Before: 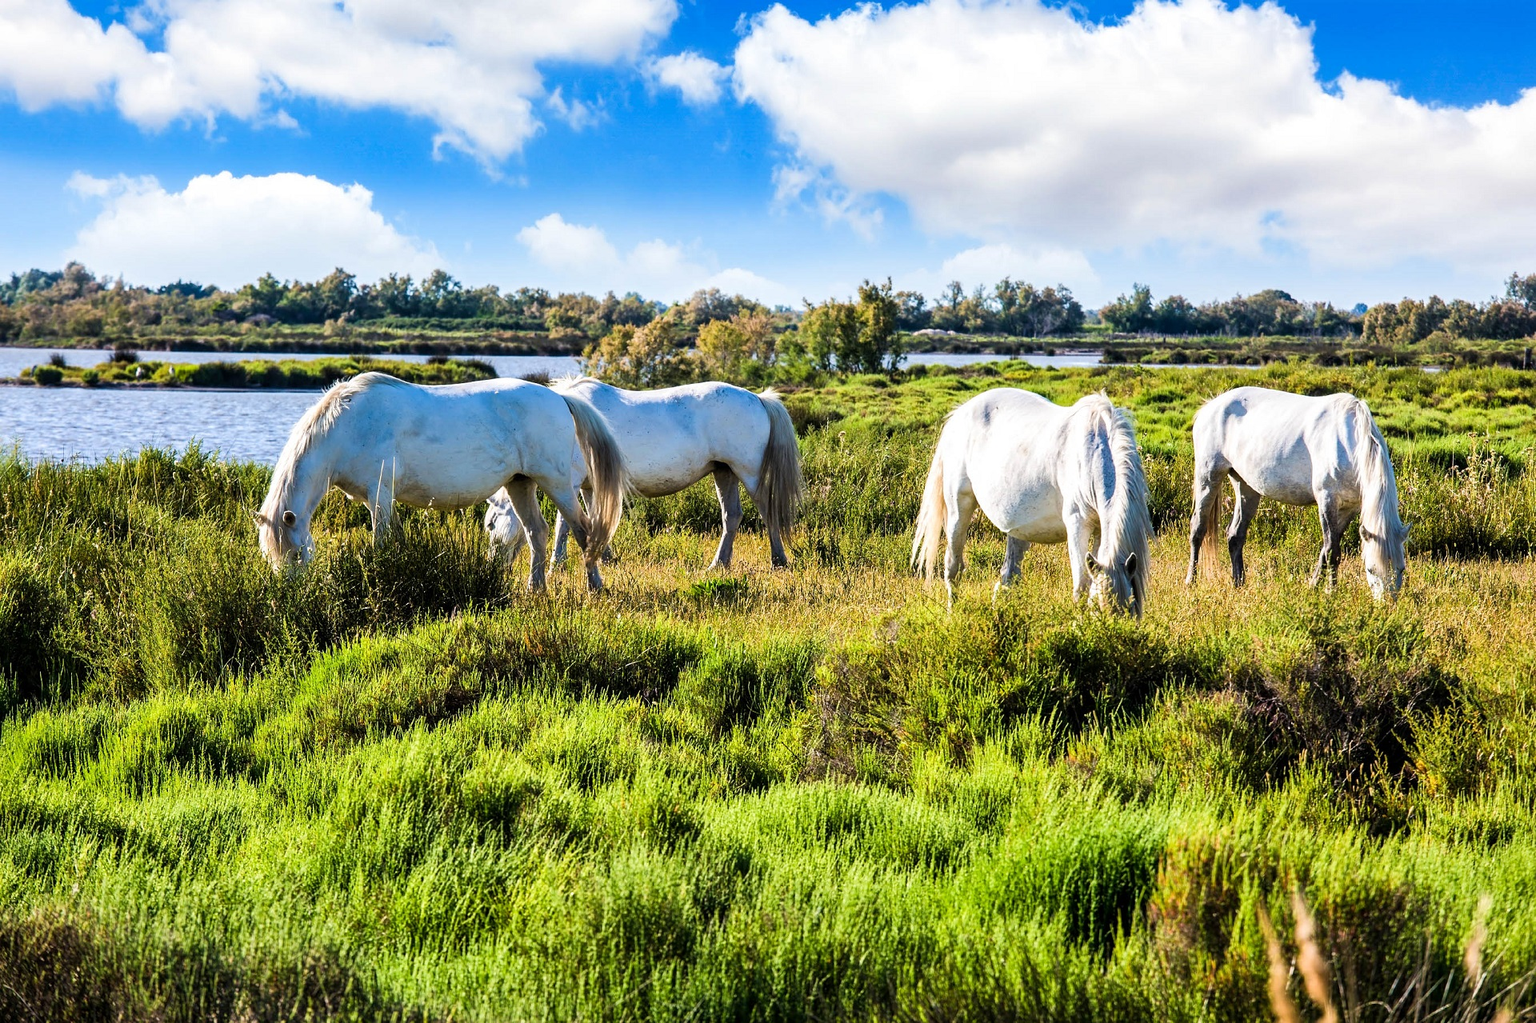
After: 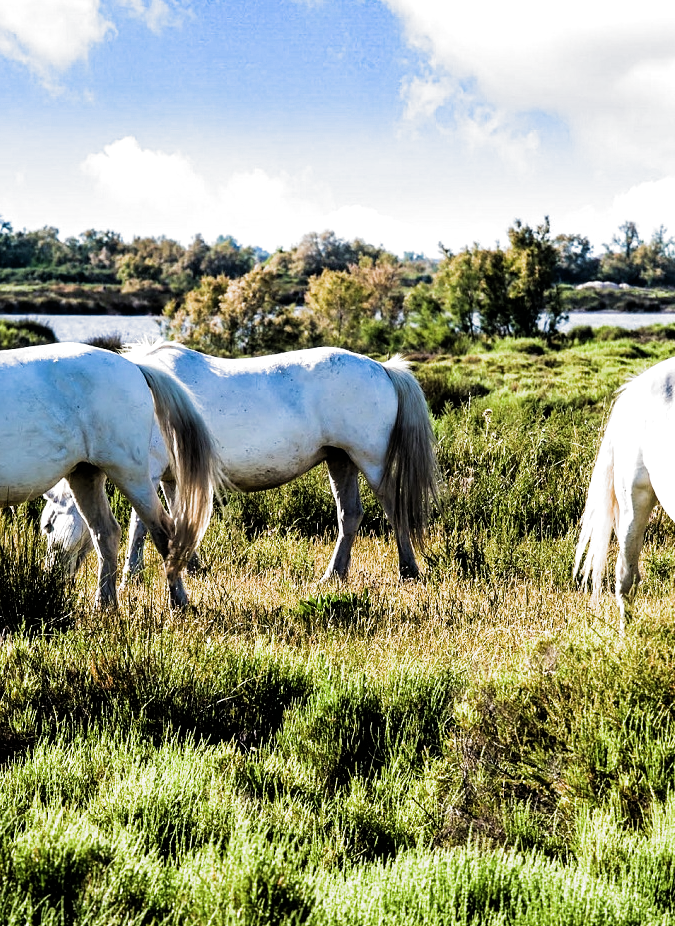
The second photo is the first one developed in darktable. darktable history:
filmic rgb: black relative exposure -8.2 EV, white relative exposure 2.2 EV, threshold 3 EV, hardness 7.11, latitude 75%, contrast 1.325, highlights saturation mix -2%, shadows ↔ highlights balance 30%, preserve chrominance RGB euclidean norm, color science v5 (2021), contrast in shadows safe, contrast in highlights safe, enable highlight reconstruction true
crop and rotate: left 29.476%, top 10.214%, right 35.32%, bottom 17.333%
